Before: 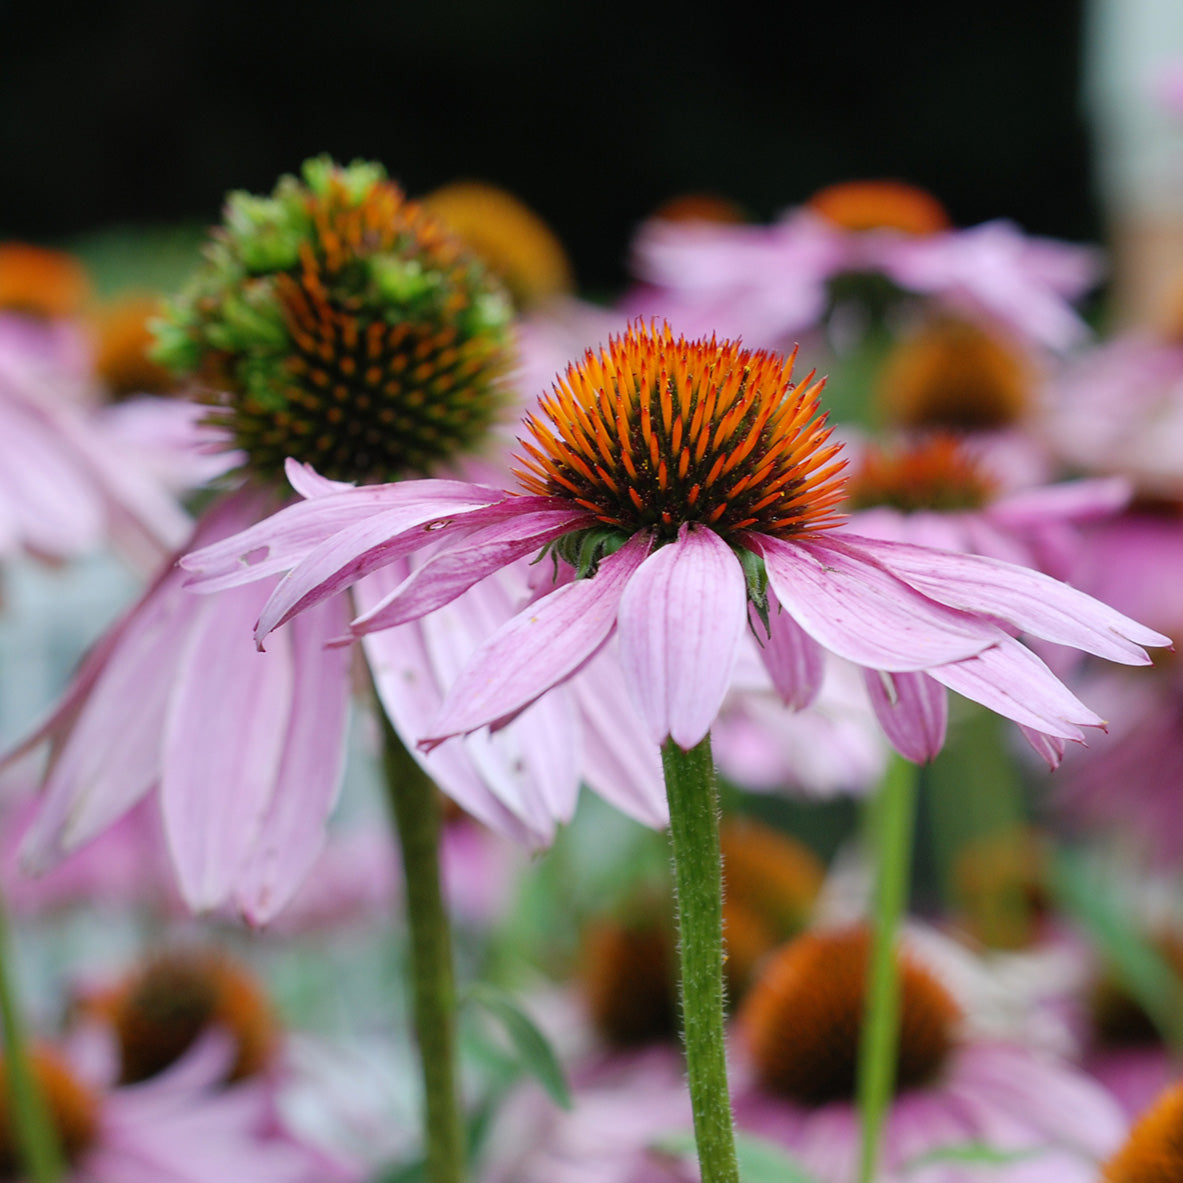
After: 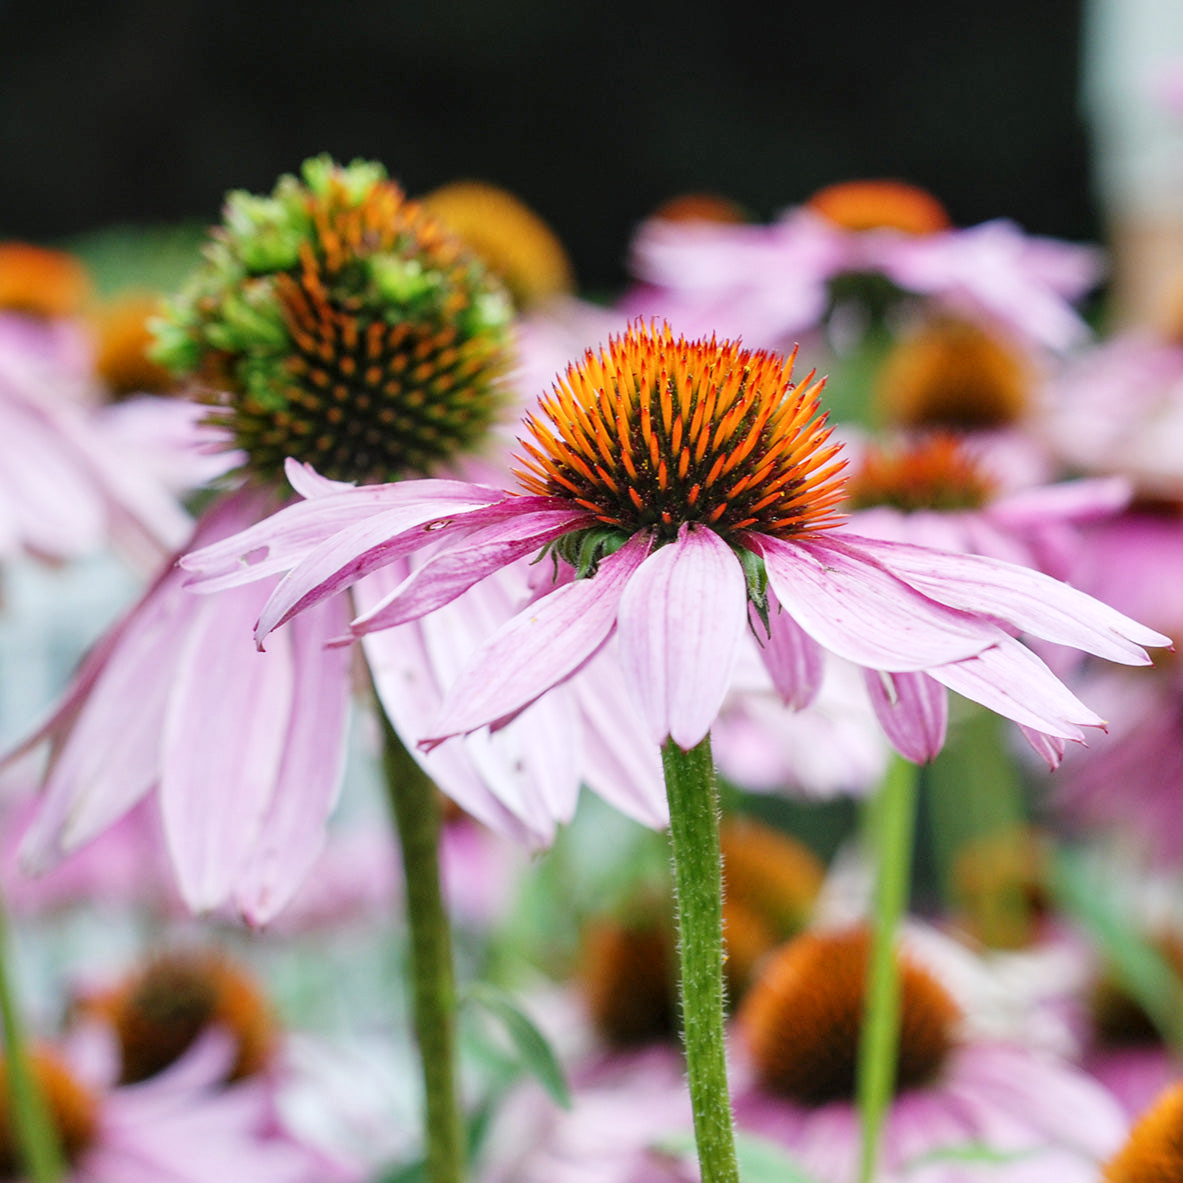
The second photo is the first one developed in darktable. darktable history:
base curve: curves: ch0 [(0, 0) (0.204, 0.334) (0.55, 0.733) (1, 1)], preserve colors none
tone equalizer: on, module defaults
local contrast: on, module defaults
